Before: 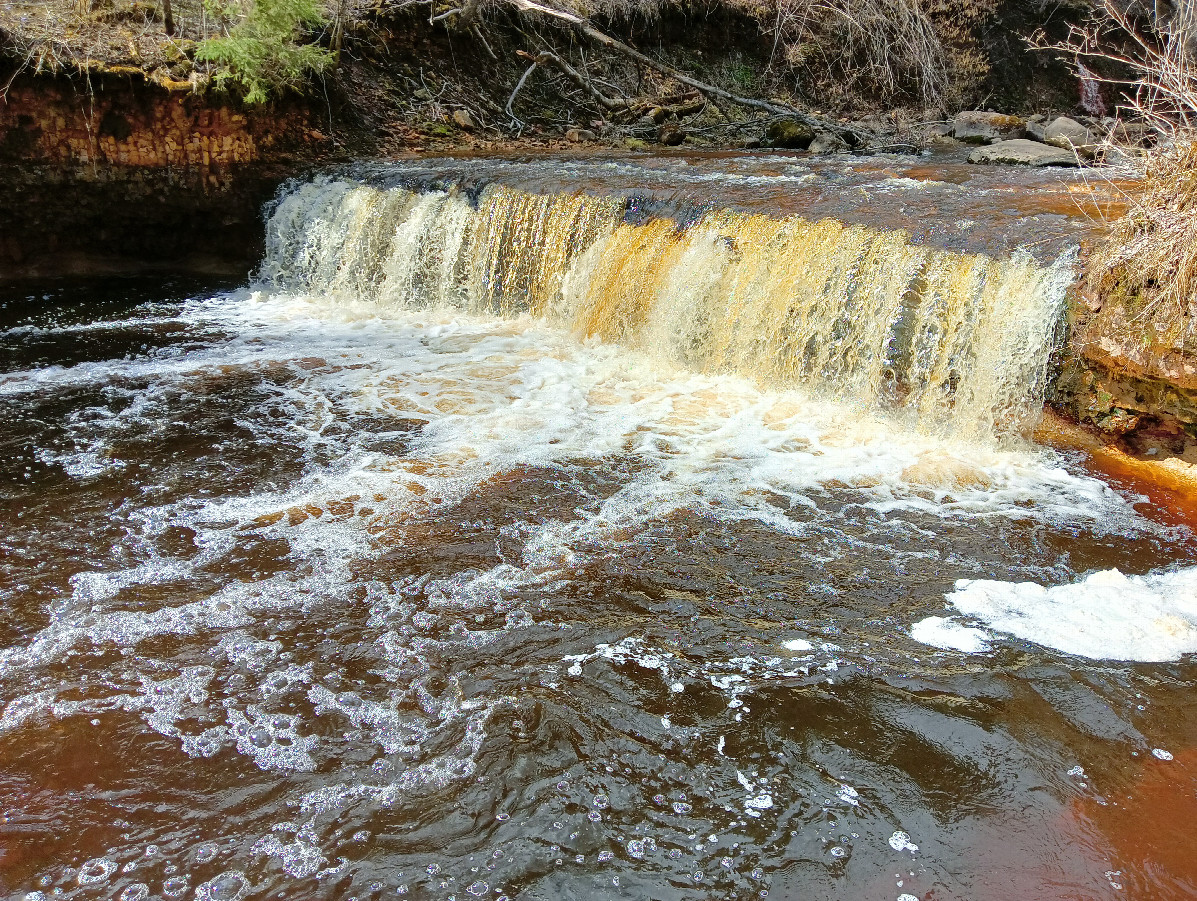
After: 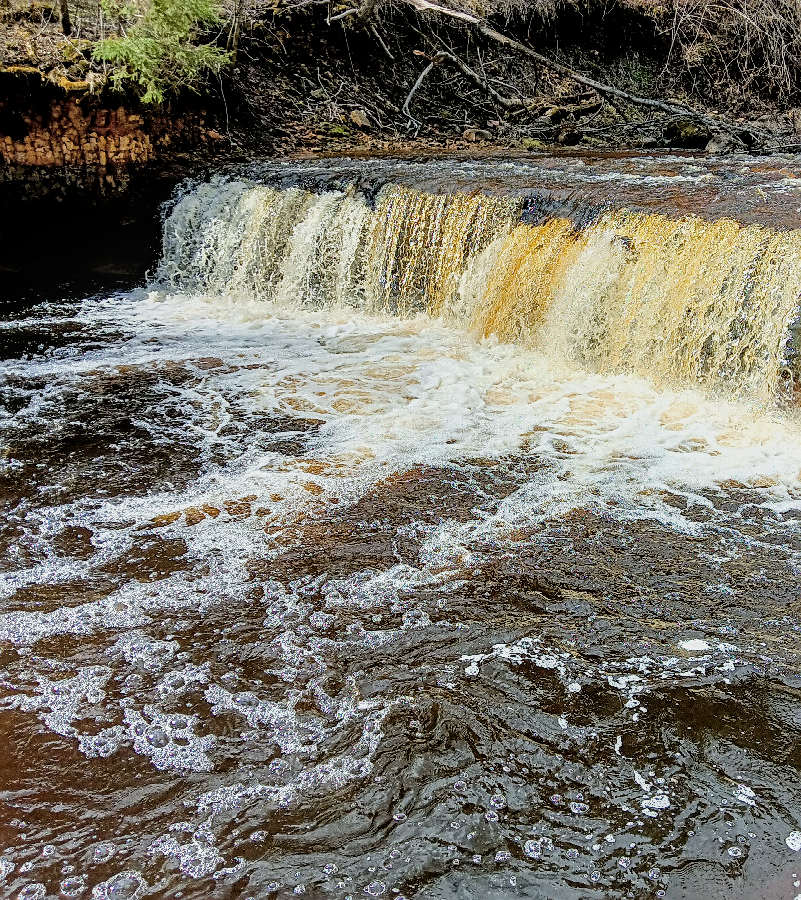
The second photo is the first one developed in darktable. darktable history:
filmic rgb: black relative exposure -7.96 EV, white relative exposure 4.06 EV, hardness 4.1, latitude 49.34%, contrast 1.101
levels: mode automatic
crop and rotate: left 8.635%, right 24.385%
local contrast: detail 130%
tone equalizer: -8 EV 0.096 EV
exposure: compensate exposure bias true, compensate highlight preservation false
sharpen: on, module defaults
